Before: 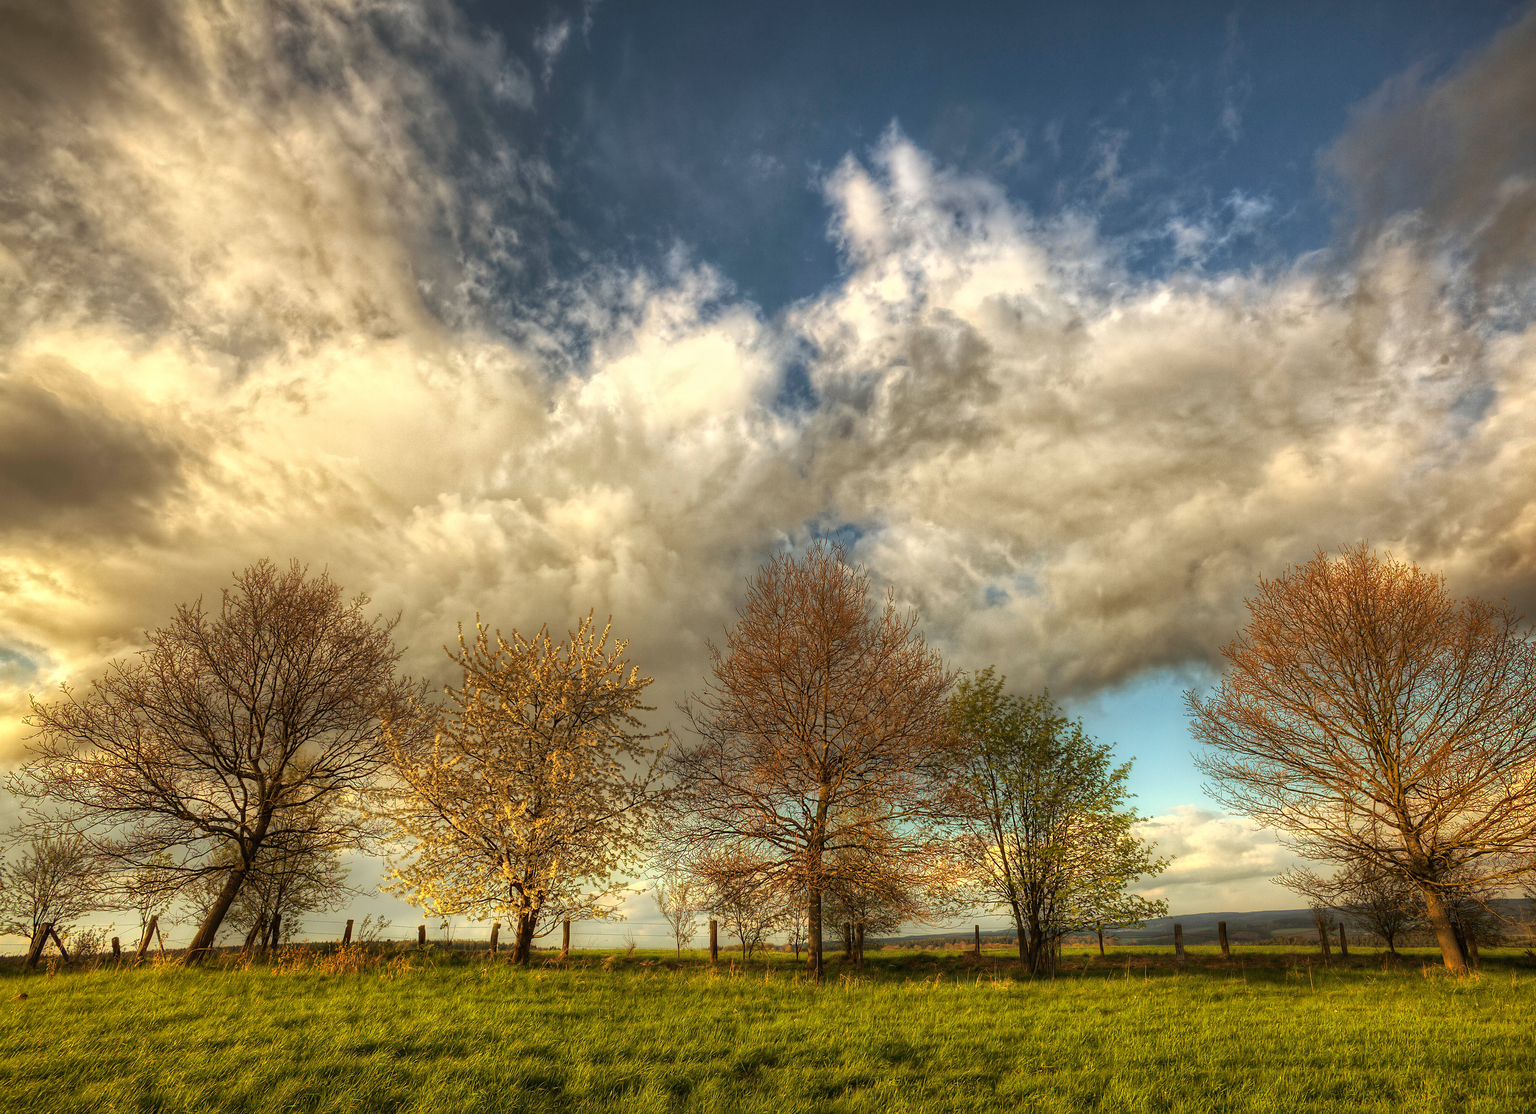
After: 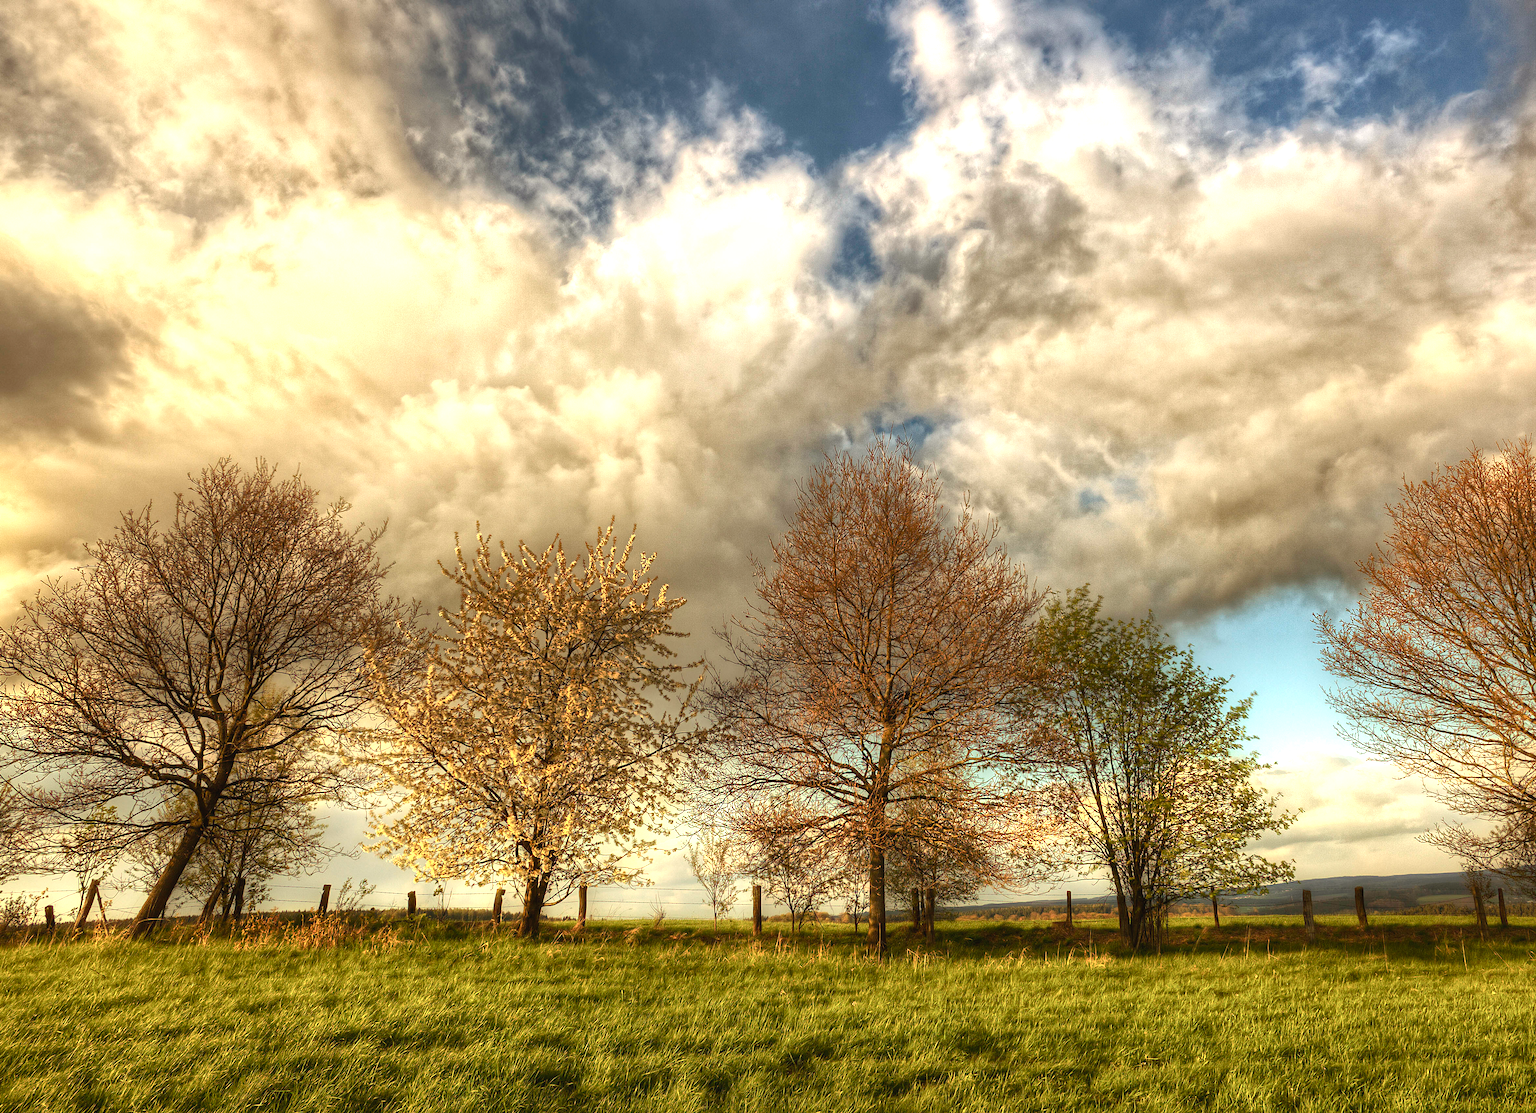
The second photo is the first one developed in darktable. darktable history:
color balance rgb: shadows lift › chroma 1%, shadows lift › hue 28.8°, power › hue 60°, highlights gain › chroma 1%, highlights gain › hue 60°, global offset › luminance 0.25%, perceptual saturation grading › highlights -20%, perceptual saturation grading › shadows 20%, perceptual brilliance grading › highlights 5%, perceptual brilliance grading › shadows -10%, global vibrance 19.67%
crop and rotate: left 4.842%, top 15.51%, right 10.668%
exposure: exposure 0.375 EV, compensate highlight preservation false
